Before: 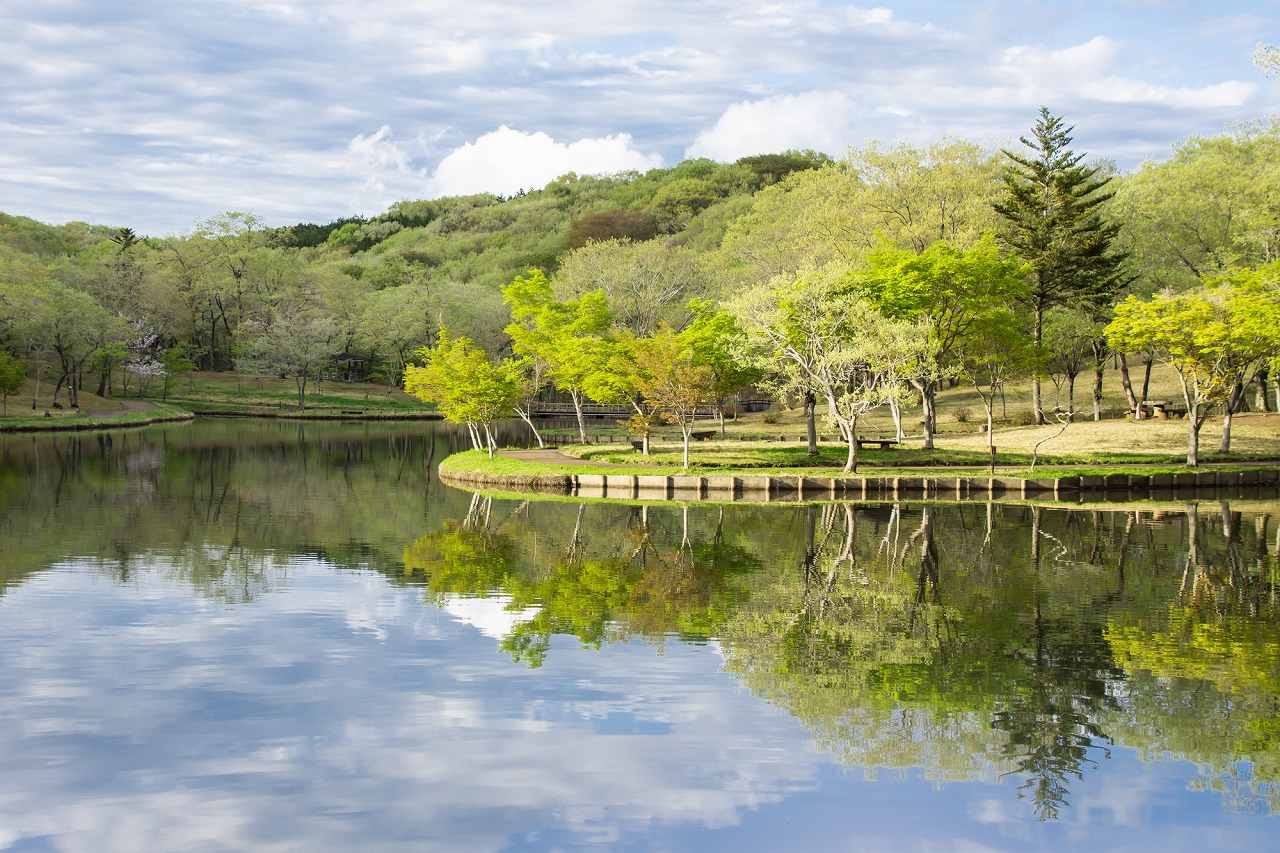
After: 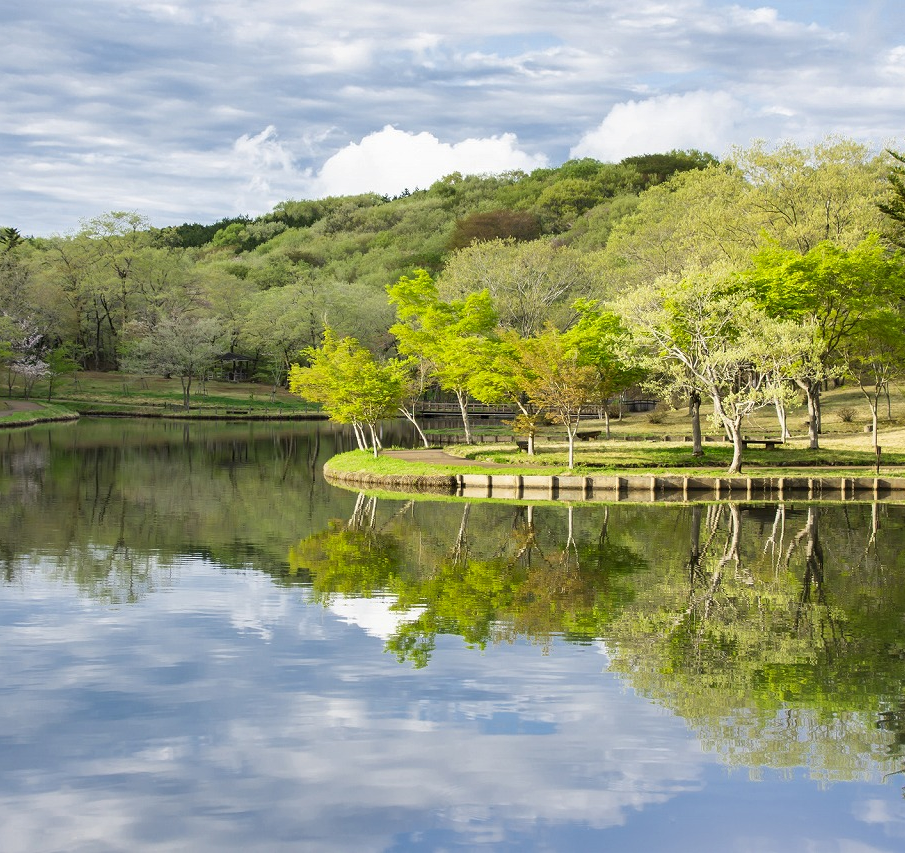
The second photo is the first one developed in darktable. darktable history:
shadows and highlights: shadows 48.8, highlights -42.72, soften with gaussian
crop and rotate: left 9.012%, right 20.215%
